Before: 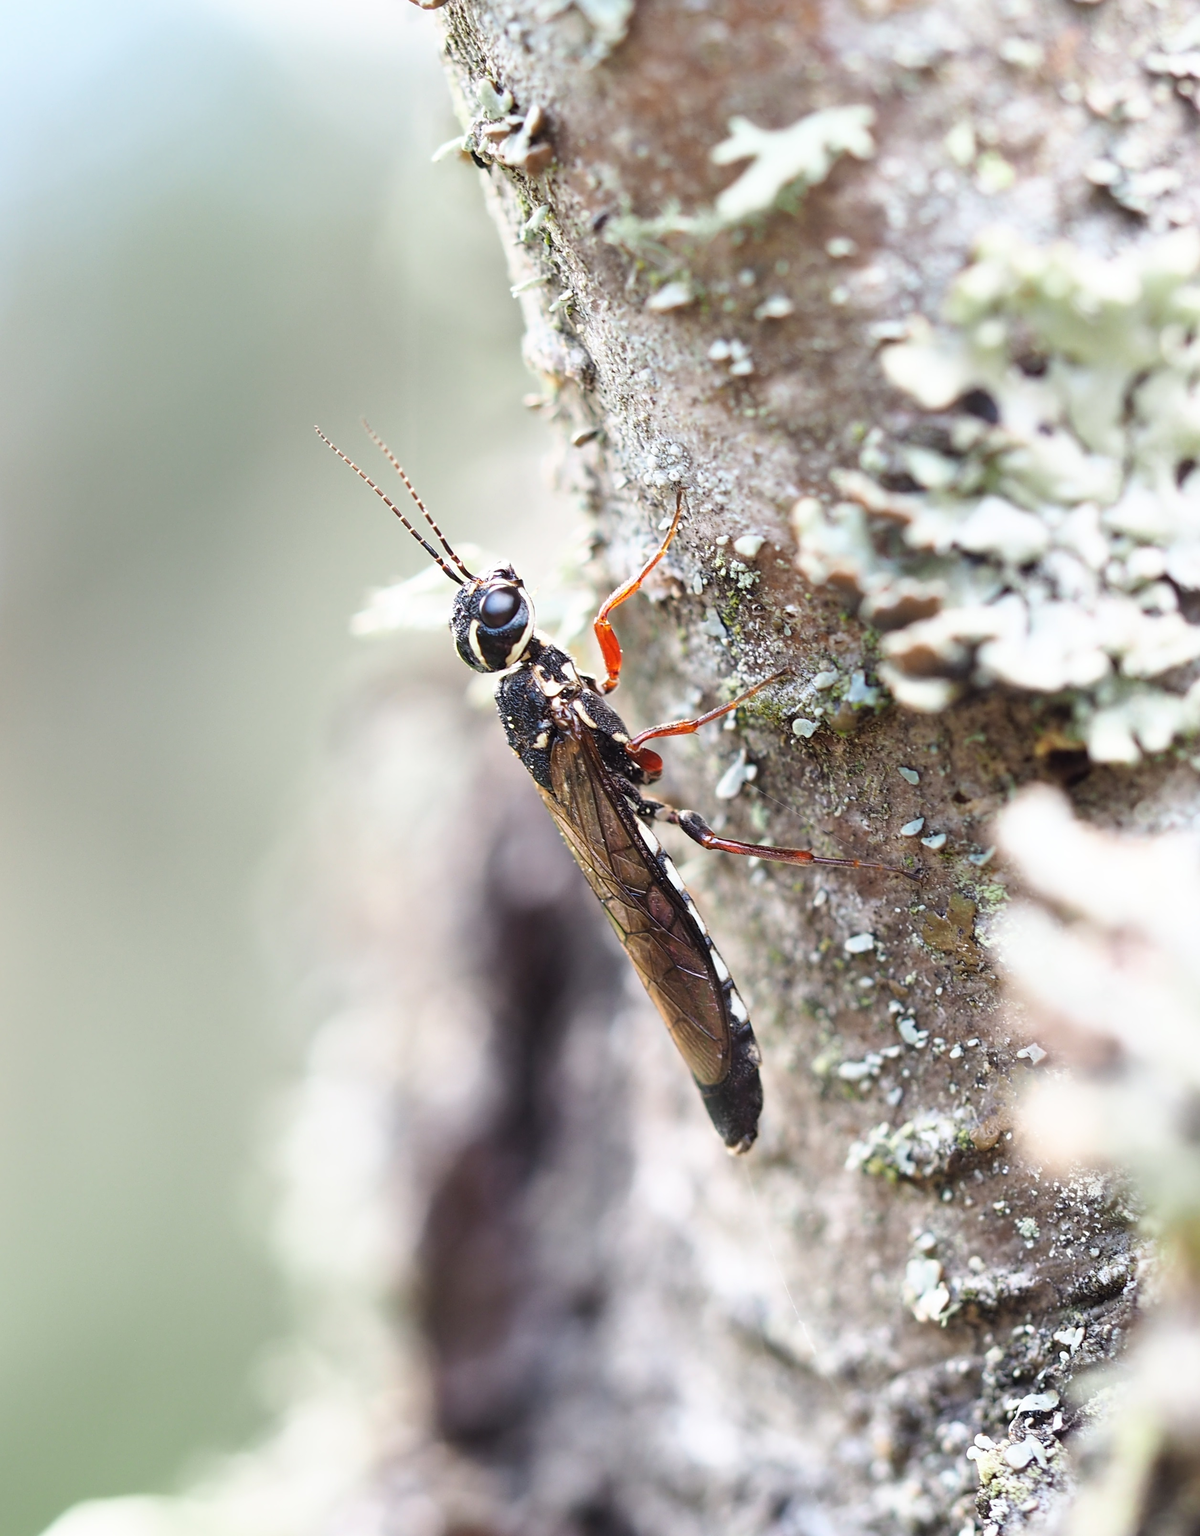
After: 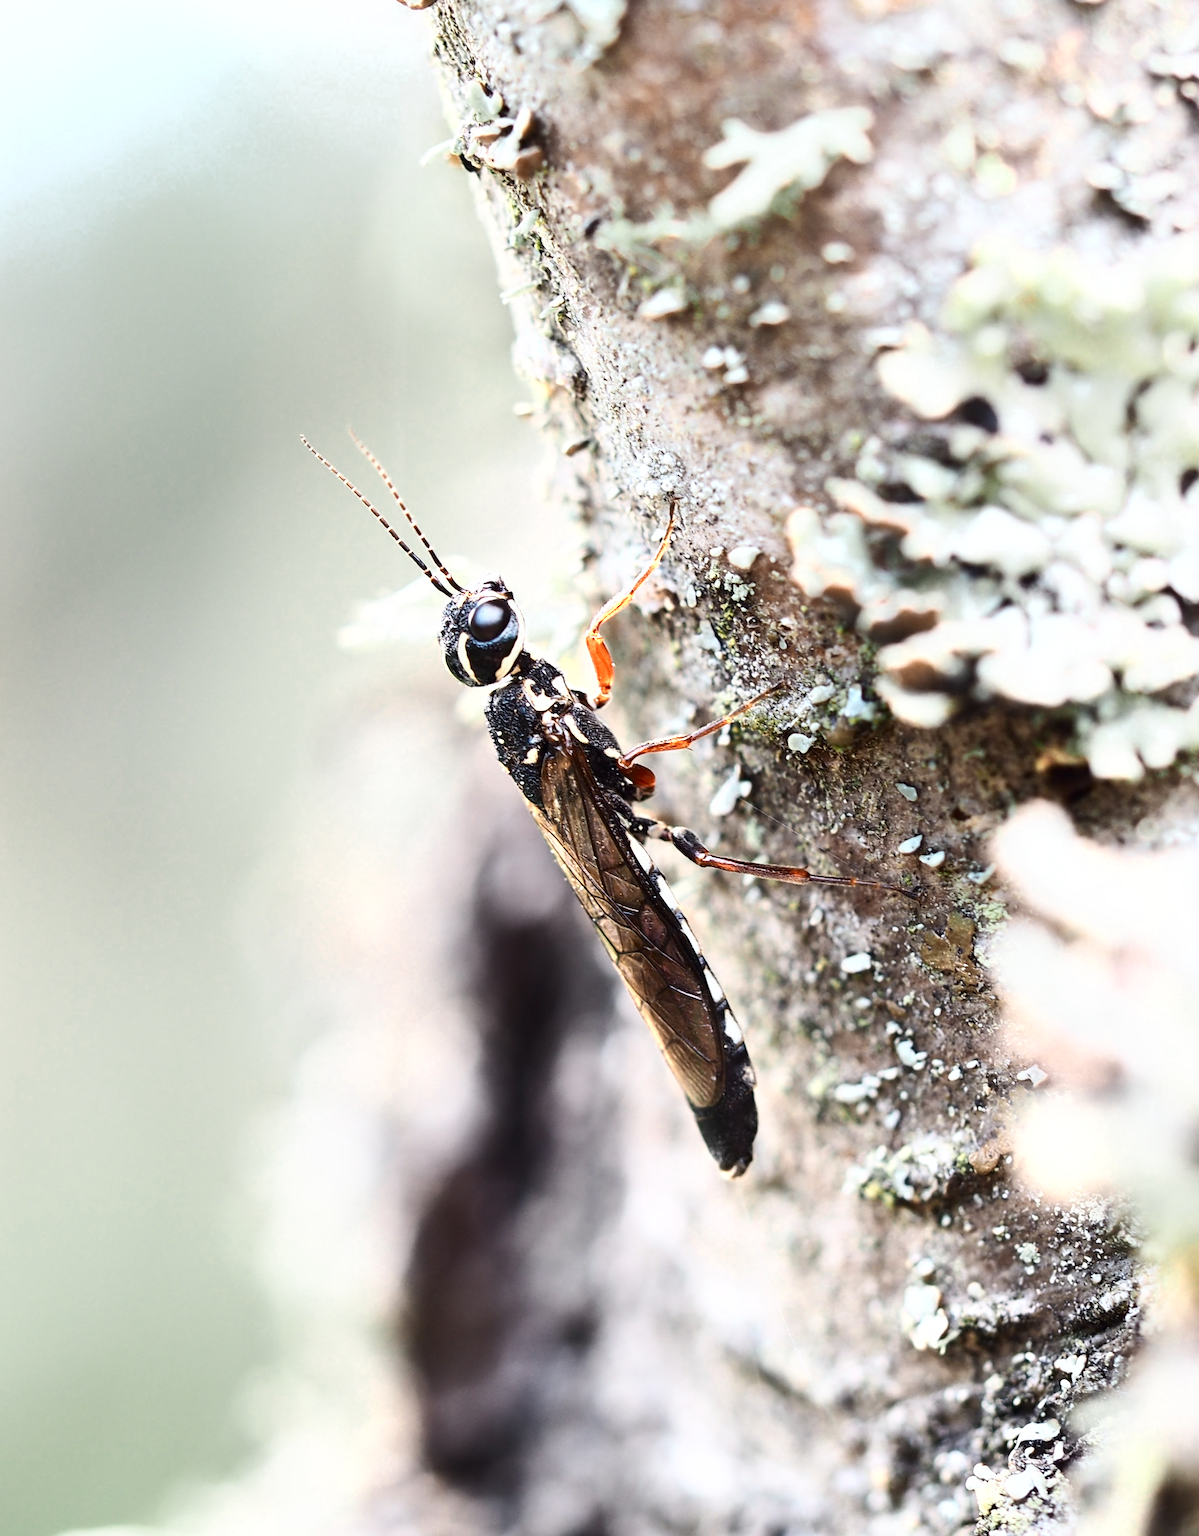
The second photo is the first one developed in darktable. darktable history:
crop: left 1.743%, right 0.268%, bottom 2.011%
contrast brightness saturation: contrast 0.28
tone equalizer: on, module defaults
color zones: curves: ch0 [(0.018, 0.548) (0.197, 0.654) (0.425, 0.447) (0.605, 0.658) (0.732, 0.579)]; ch1 [(0.105, 0.531) (0.224, 0.531) (0.386, 0.39) (0.618, 0.456) (0.732, 0.456) (0.956, 0.421)]; ch2 [(0.039, 0.583) (0.215, 0.465) (0.399, 0.544) (0.465, 0.548) (0.614, 0.447) (0.724, 0.43) (0.882, 0.623) (0.956, 0.632)]
